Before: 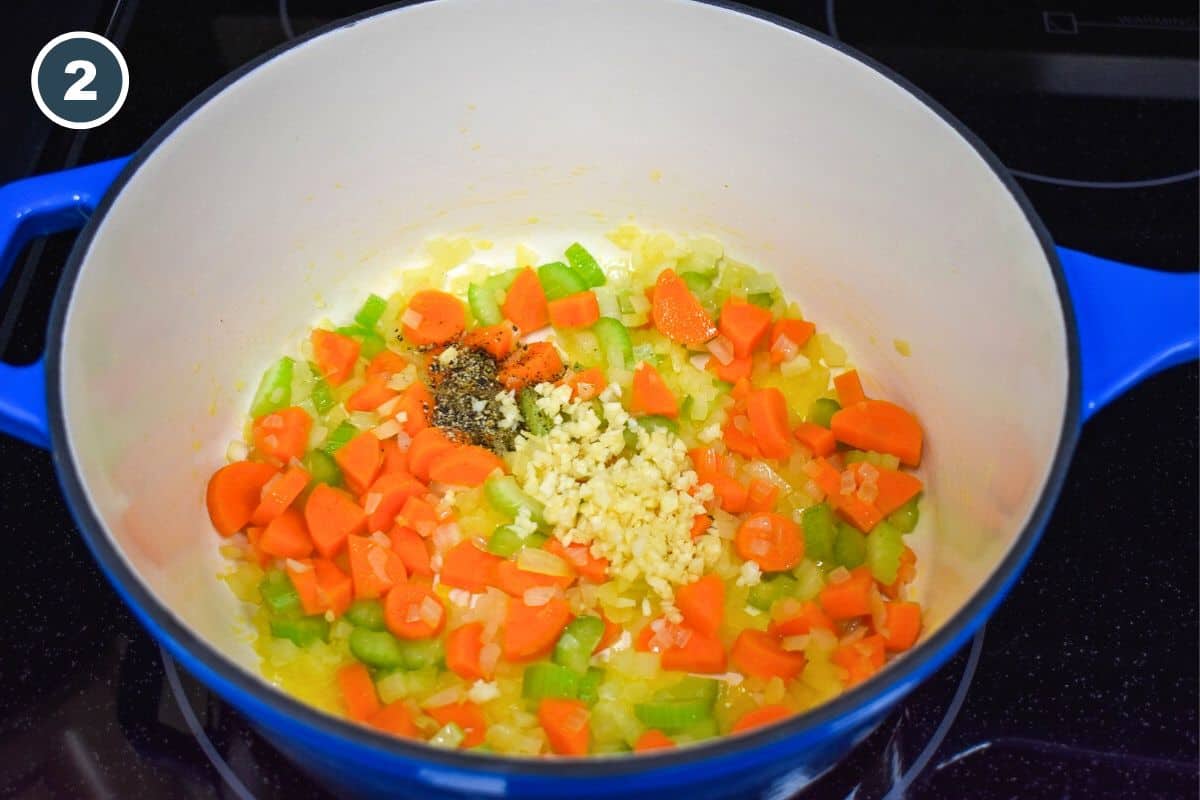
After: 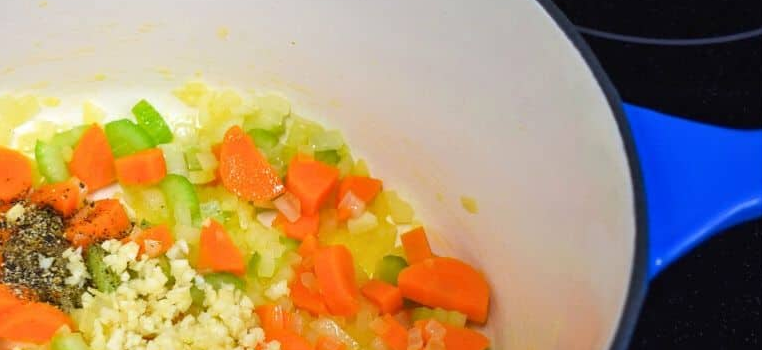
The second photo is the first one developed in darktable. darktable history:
crop: left 36.144%, top 17.909%, right 0.296%, bottom 38.247%
